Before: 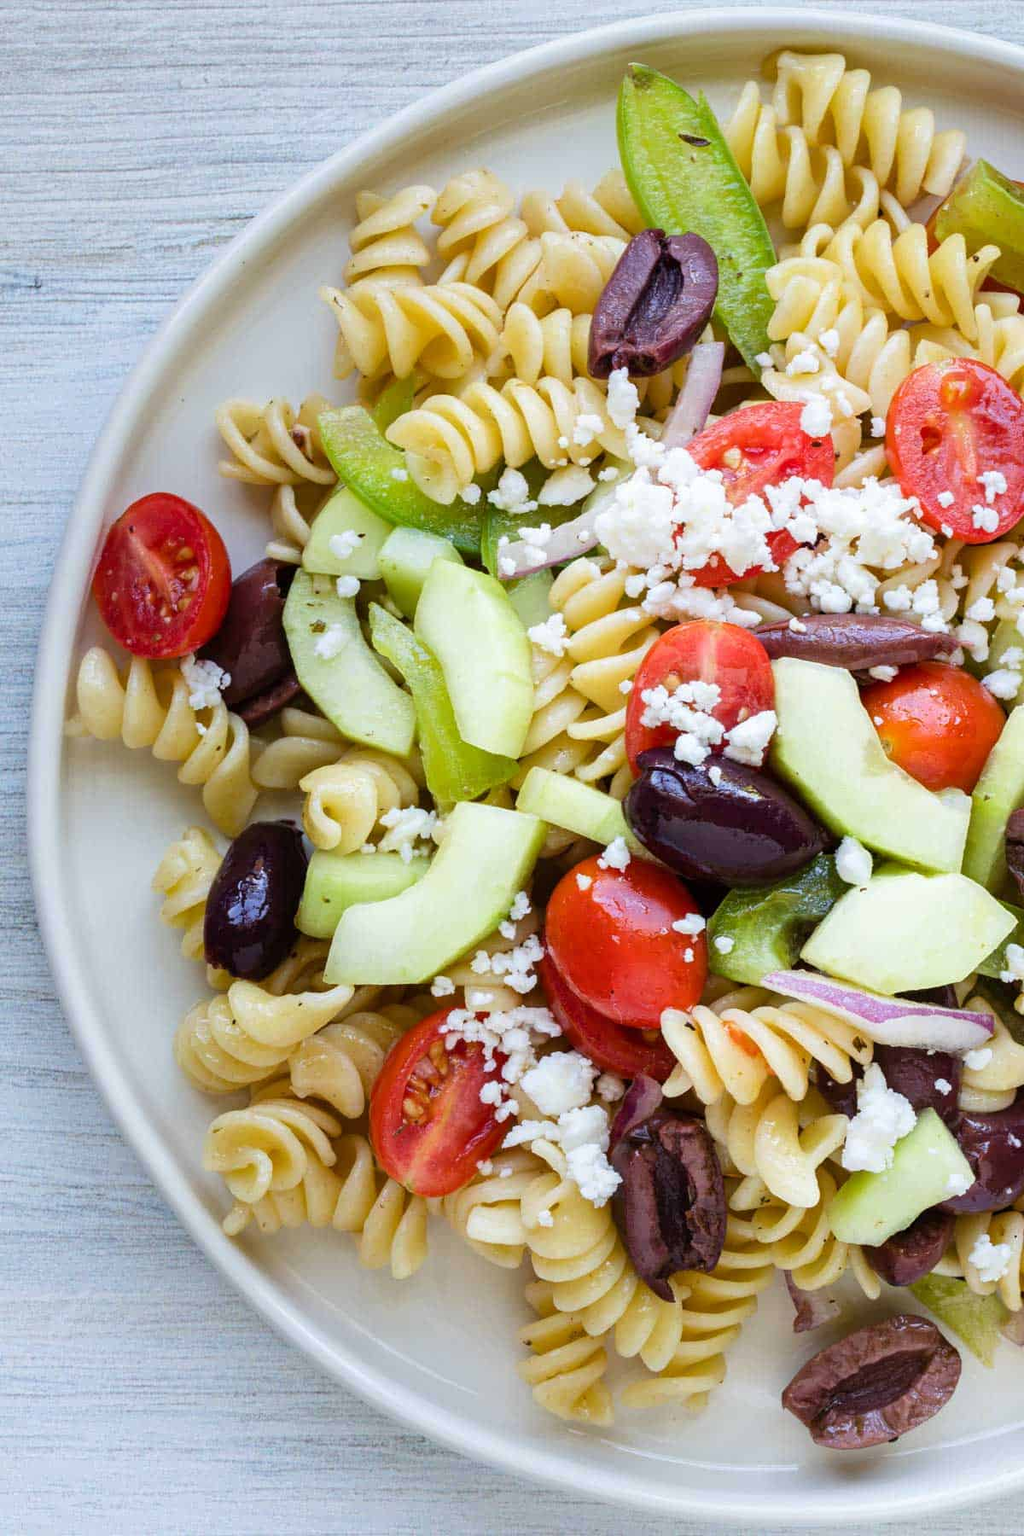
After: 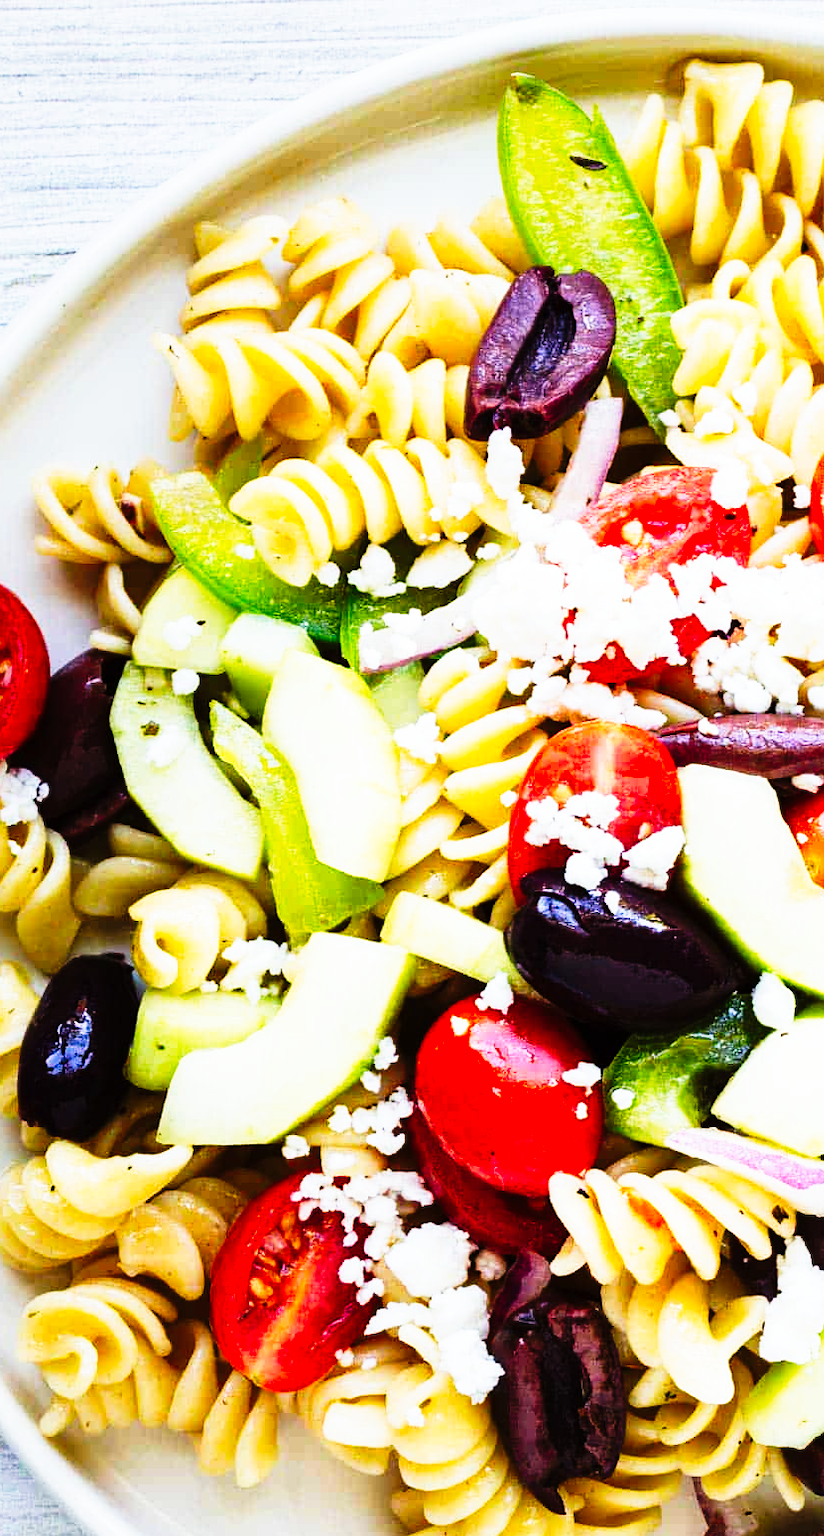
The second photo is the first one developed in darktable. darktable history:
tone curve: curves: ch0 [(0, 0) (0.003, 0.002) (0.011, 0.005) (0.025, 0.011) (0.044, 0.017) (0.069, 0.021) (0.1, 0.027) (0.136, 0.035) (0.177, 0.05) (0.224, 0.076) (0.277, 0.126) (0.335, 0.212) (0.399, 0.333) (0.468, 0.473) (0.543, 0.627) (0.623, 0.784) (0.709, 0.9) (0.801, 0.963) (0.898, 0.988) (1, 1)], preserve colors none
crop: left 18.479%, right 12.2%, bottom 13.971%
rotate and perspective: crop left 0, crop top 0
